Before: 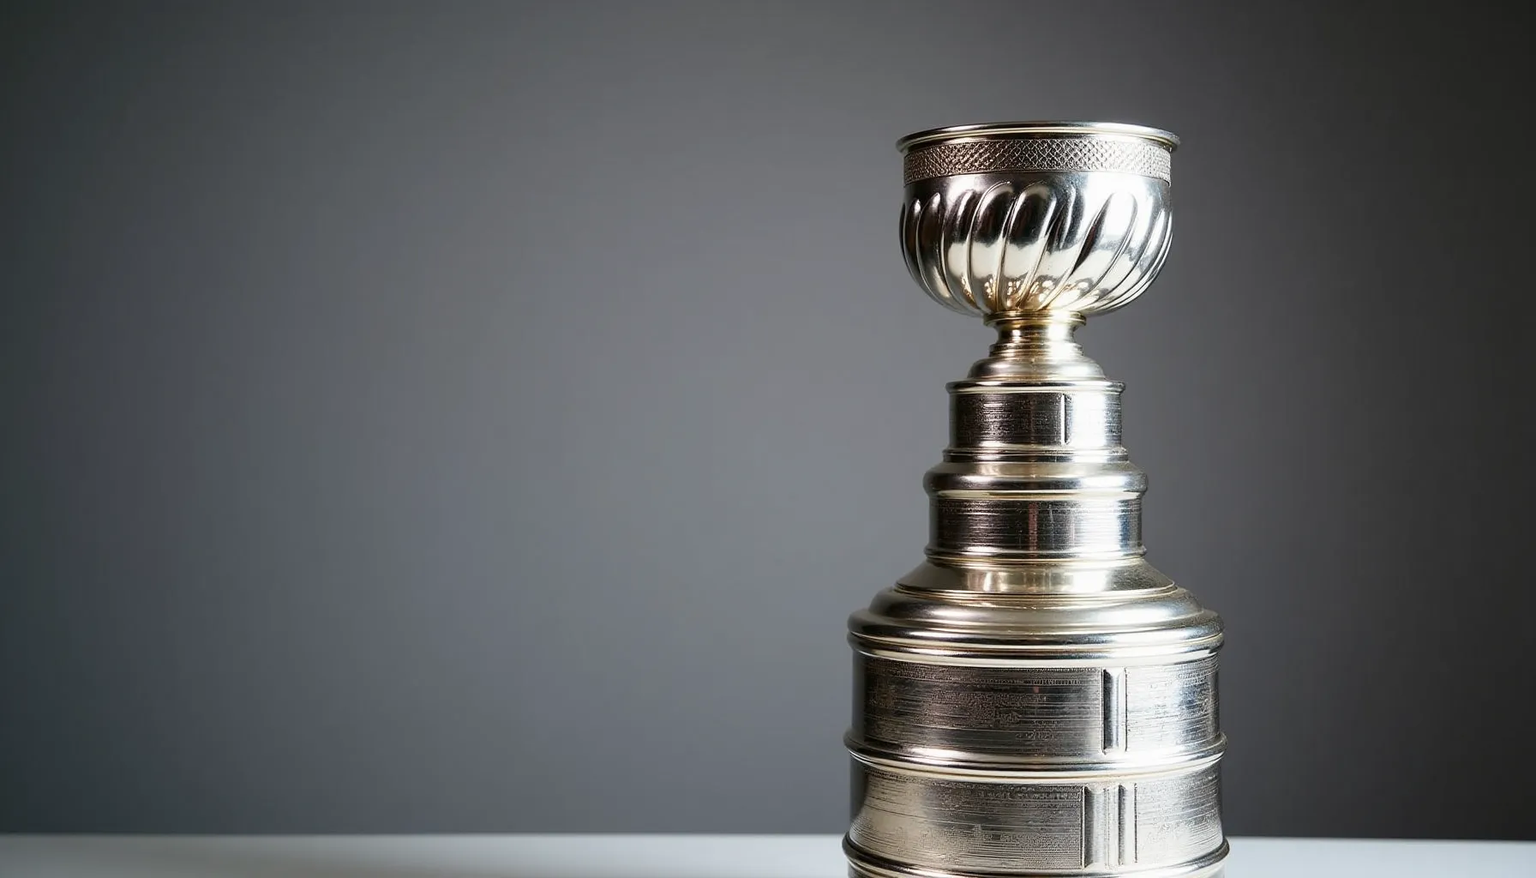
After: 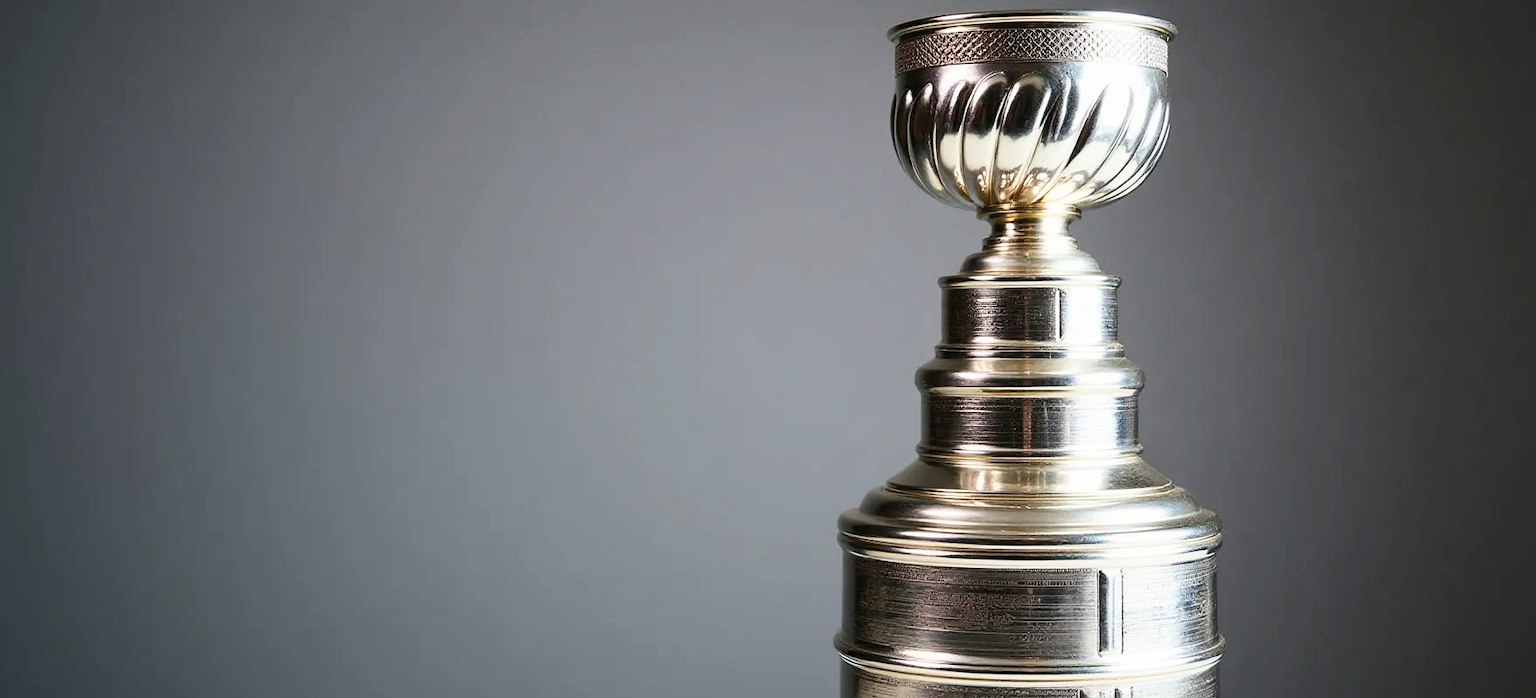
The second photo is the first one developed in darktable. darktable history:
crop and rotate: left 1.886%, top 12.755%, right 0.253%, bottom 9.378%
contrast brightness saturation: contrast 0.198, brightness 0.15, saturation 0.136
